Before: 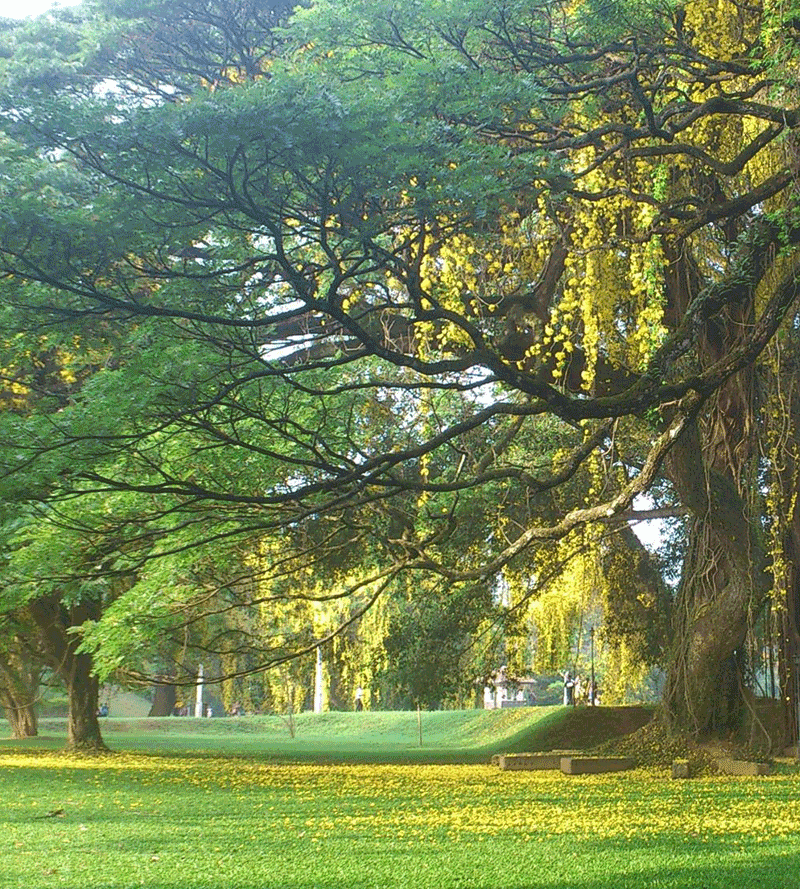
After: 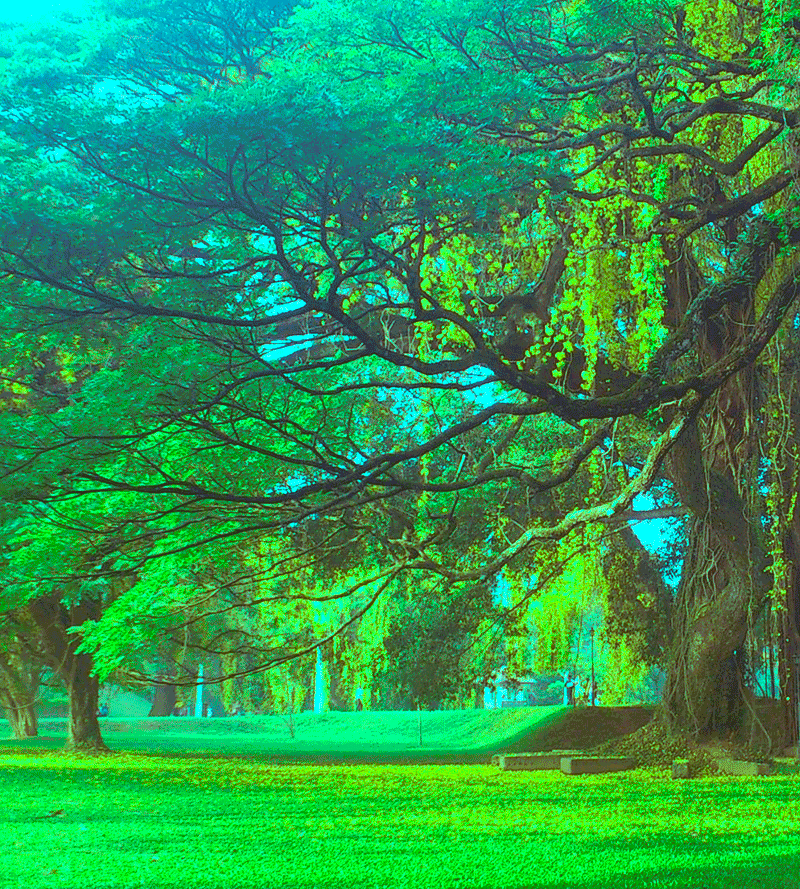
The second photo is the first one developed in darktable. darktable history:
exposure: compensate highlight preservation false
color balance rgb: shadows lift › luminance 0.49%, shadows lift › chroma 6.83%, shadows lift › hue 300.29°, power › hue 208.98°, highlights gain › luminance 20.24%, highlights gain › chroma 13.17%, highlights gain › hue 173.85°, perceptual saturation grading › global saturation 18.05%
